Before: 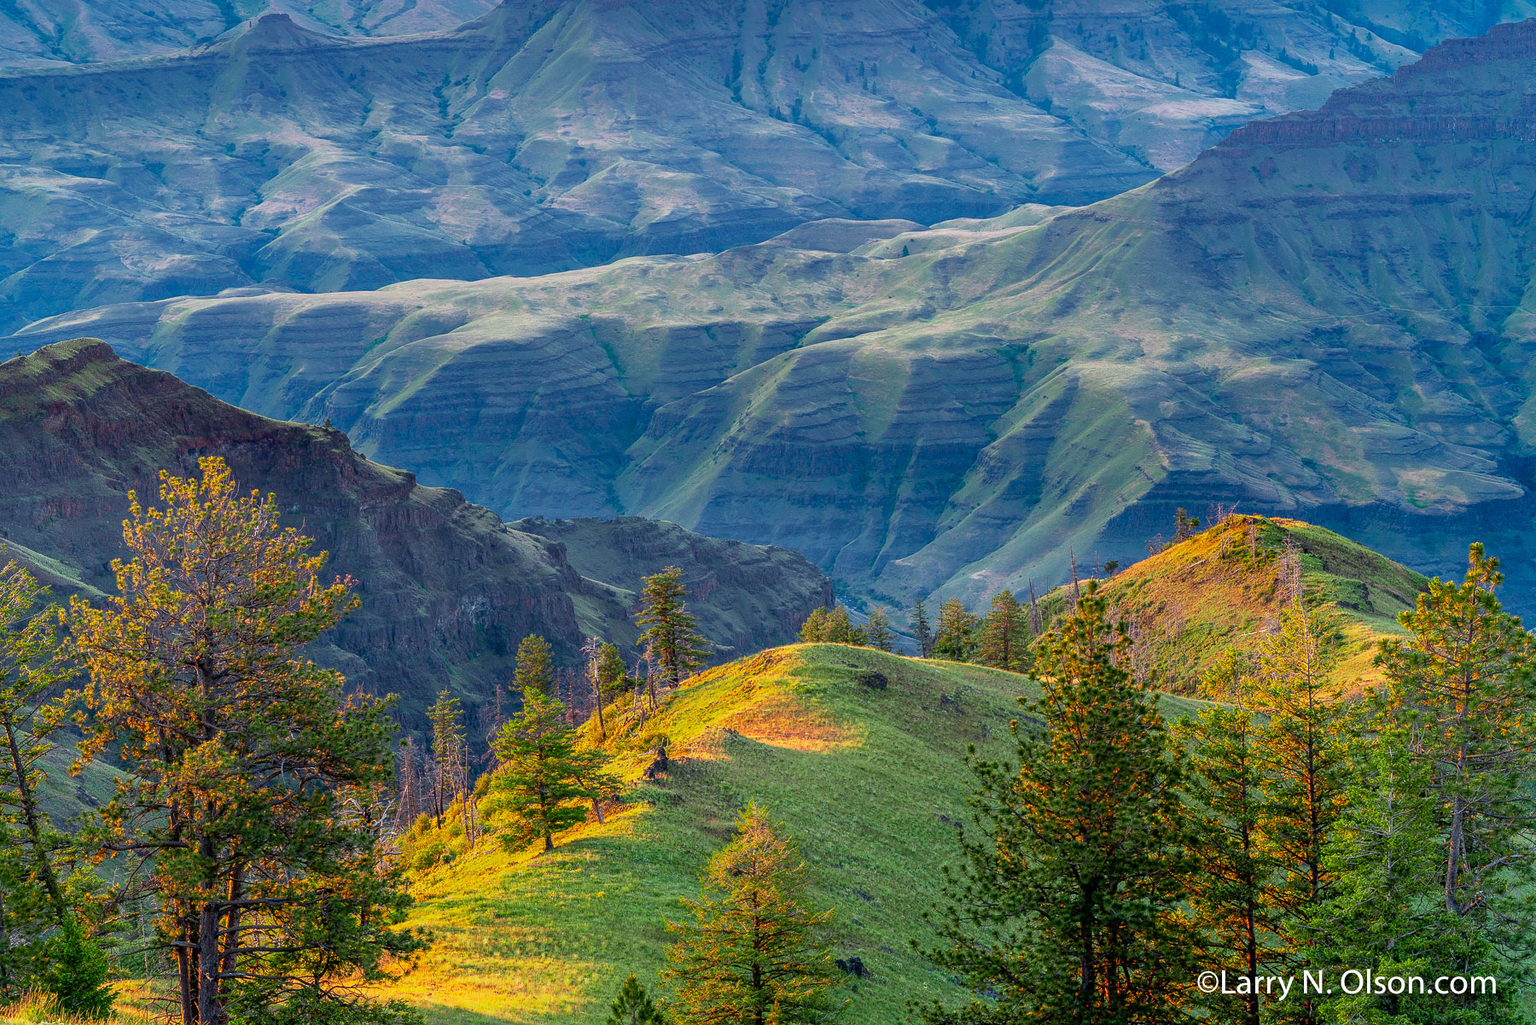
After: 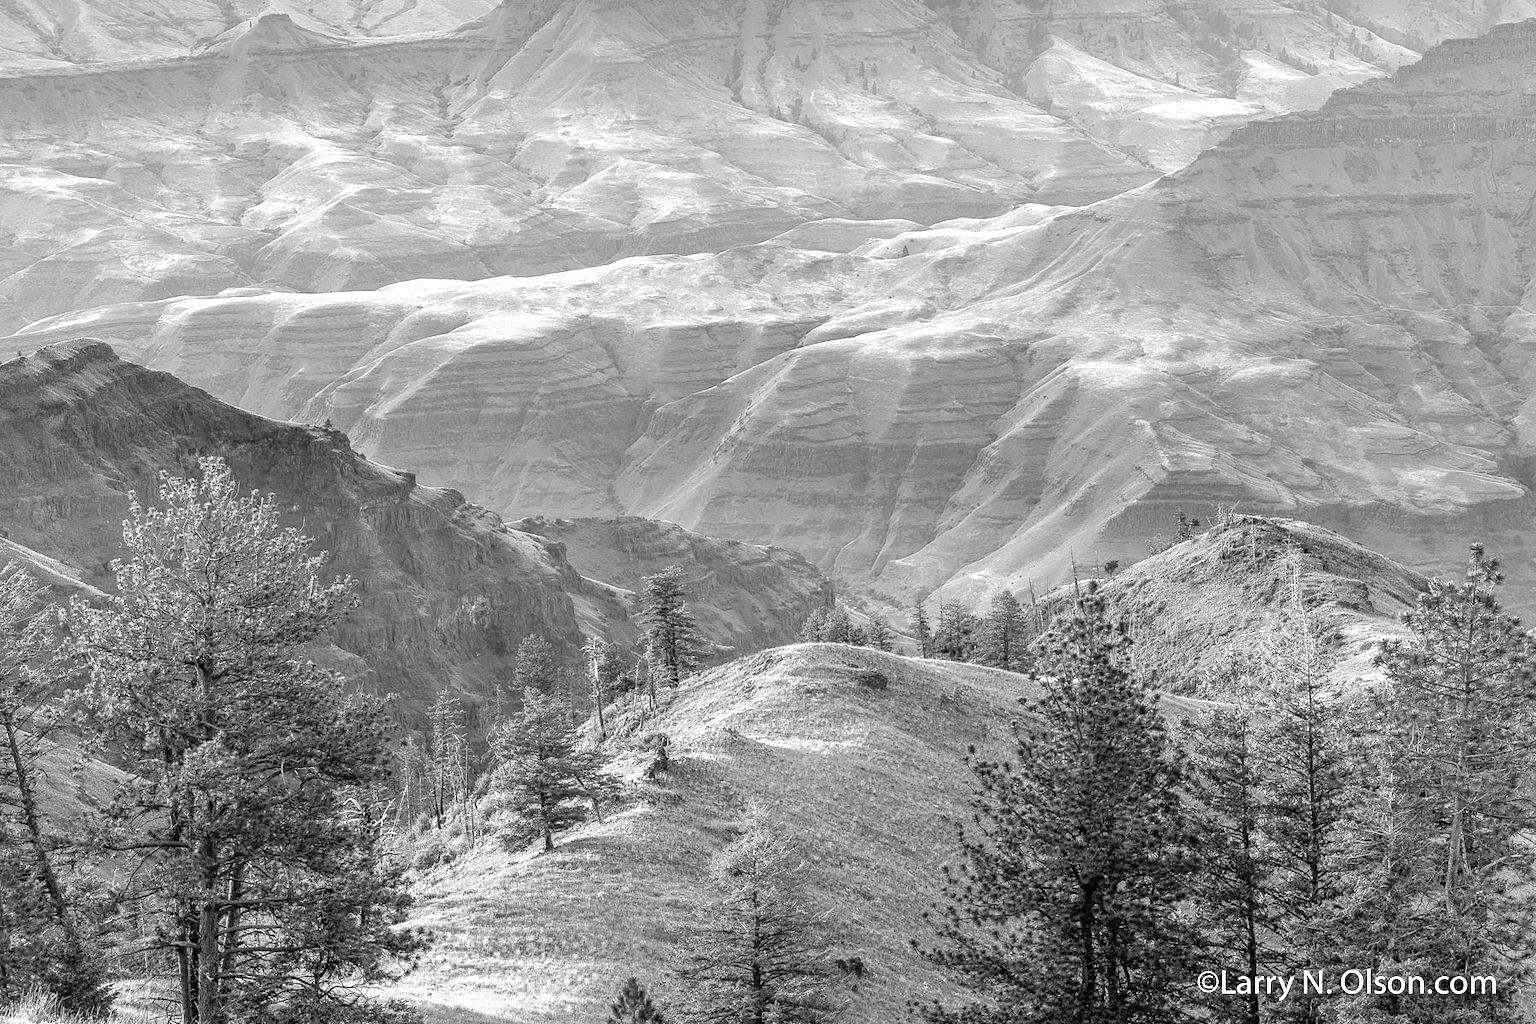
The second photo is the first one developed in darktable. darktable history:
color calibration: output gray [0.22, 0.42, 0.37, 0], illuminant F (fluorescent), F source F9 (Cool White Deluxe 4150 K) – high CRI, x 0.374, y 0.373, temperature 4153.17 K
exposure: exposure 1.147 EV, compensate highlight preservation false
